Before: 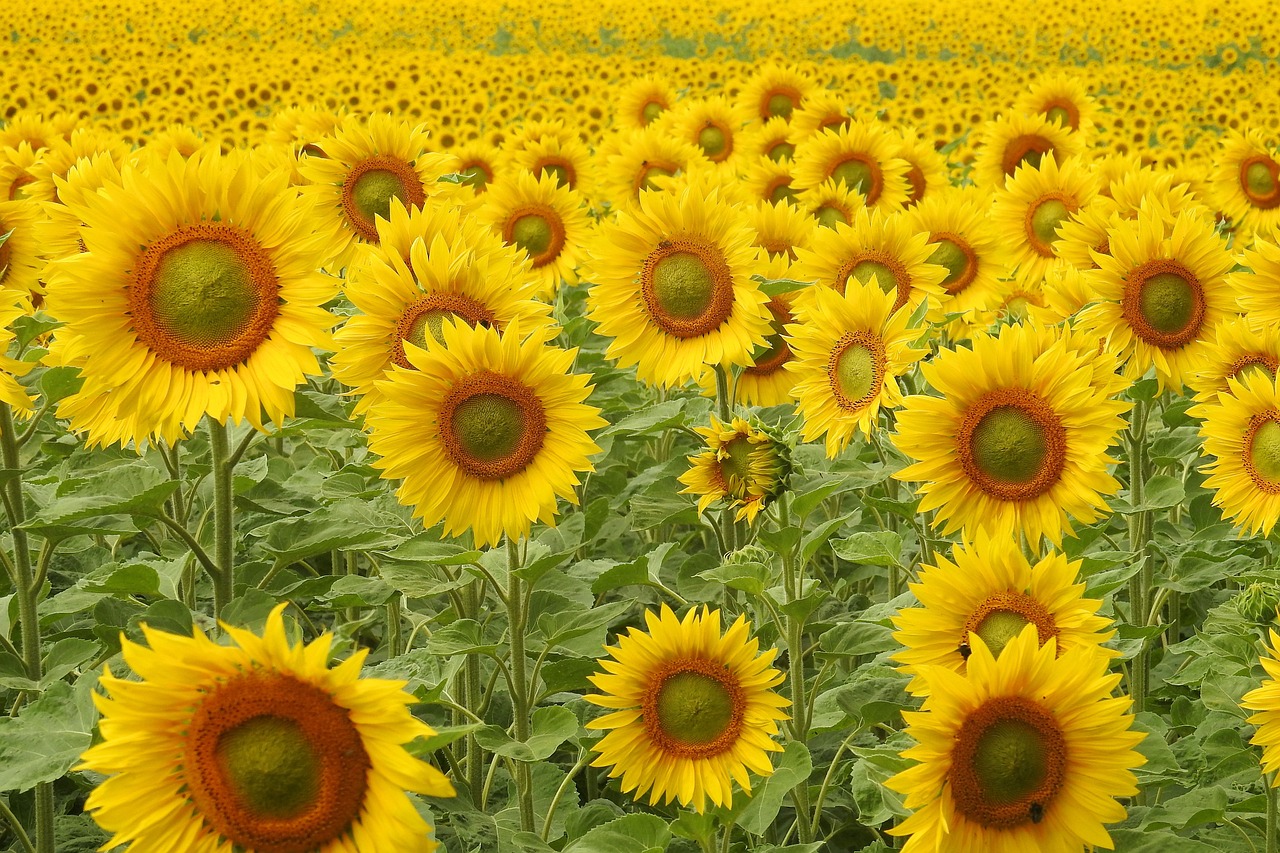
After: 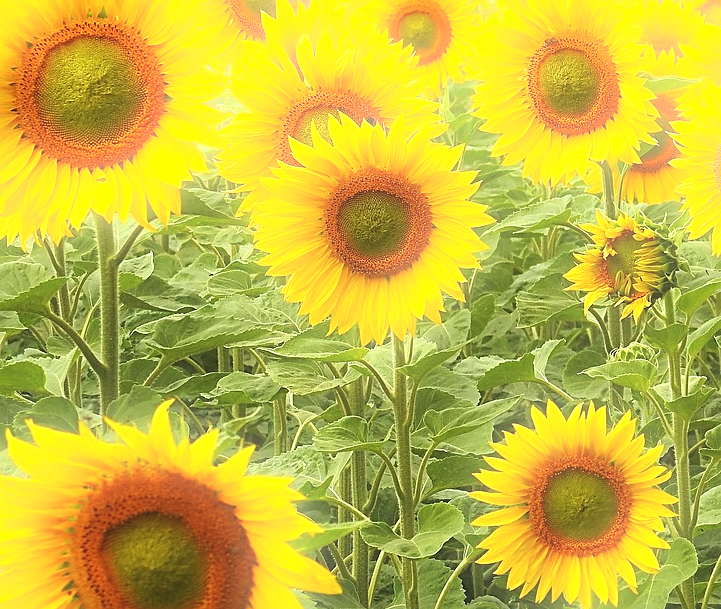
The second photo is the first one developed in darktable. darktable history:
crop: left 8.966%, top 23.852%, right 34.699%, bottom 4.703%
white balance: emerald 1
exposure: black level correction -0.005, exposure 0.622 EV, compensate highlight preservation false
bloom: size 5%, threshold 95%, strength 15%
sharpen: on, module defaults
